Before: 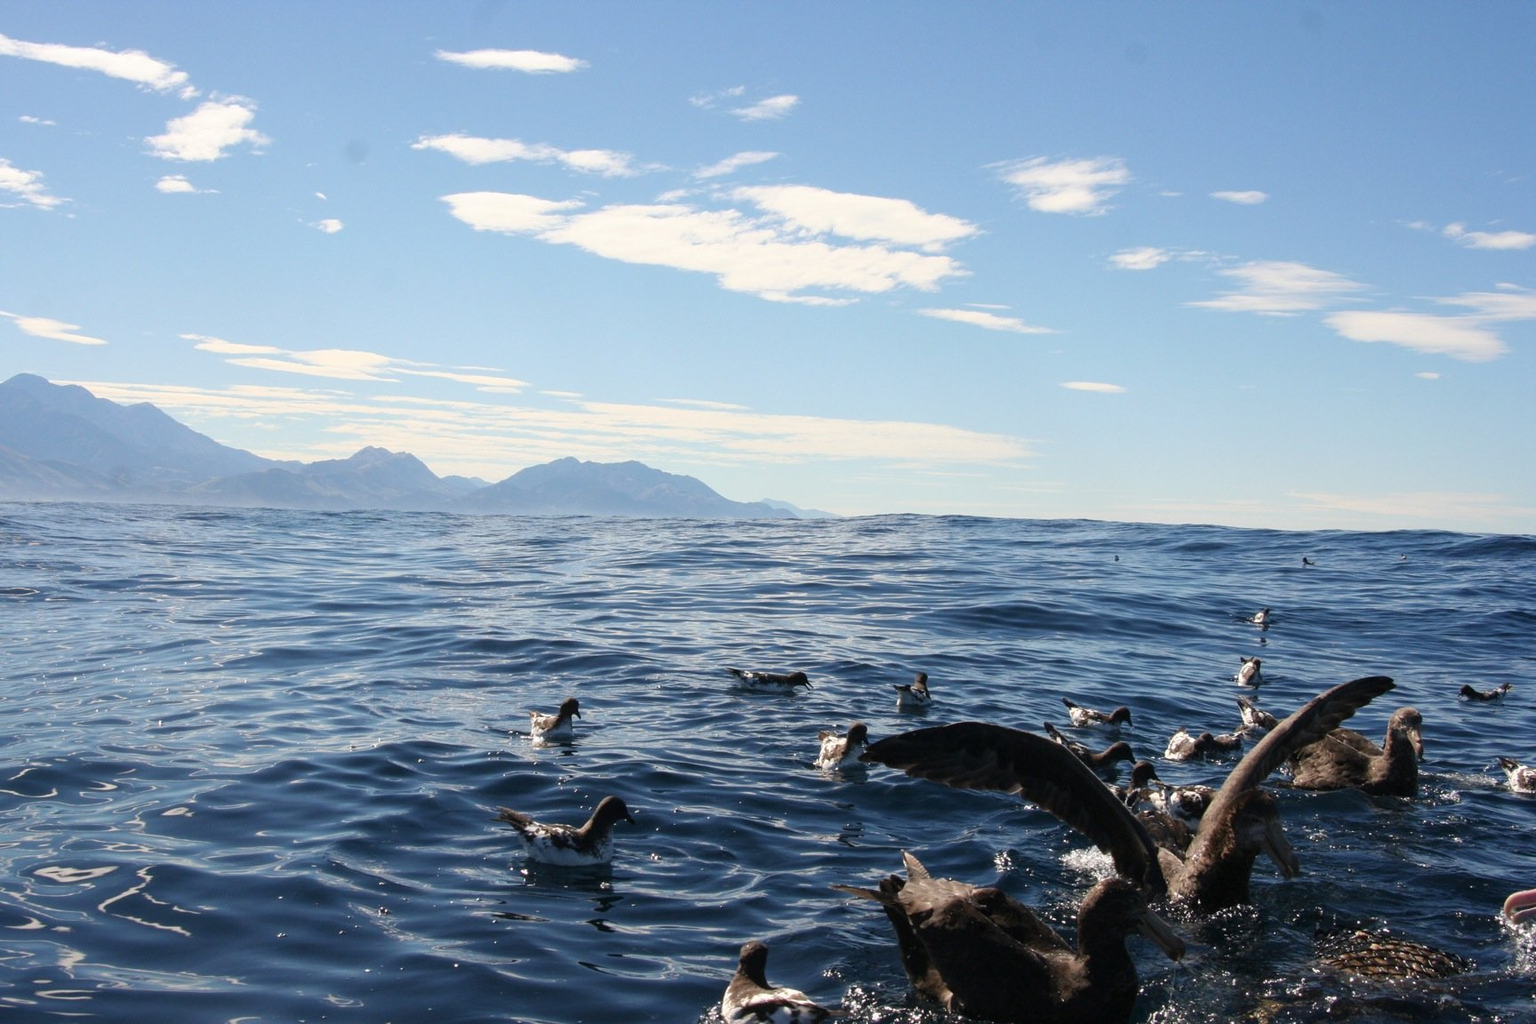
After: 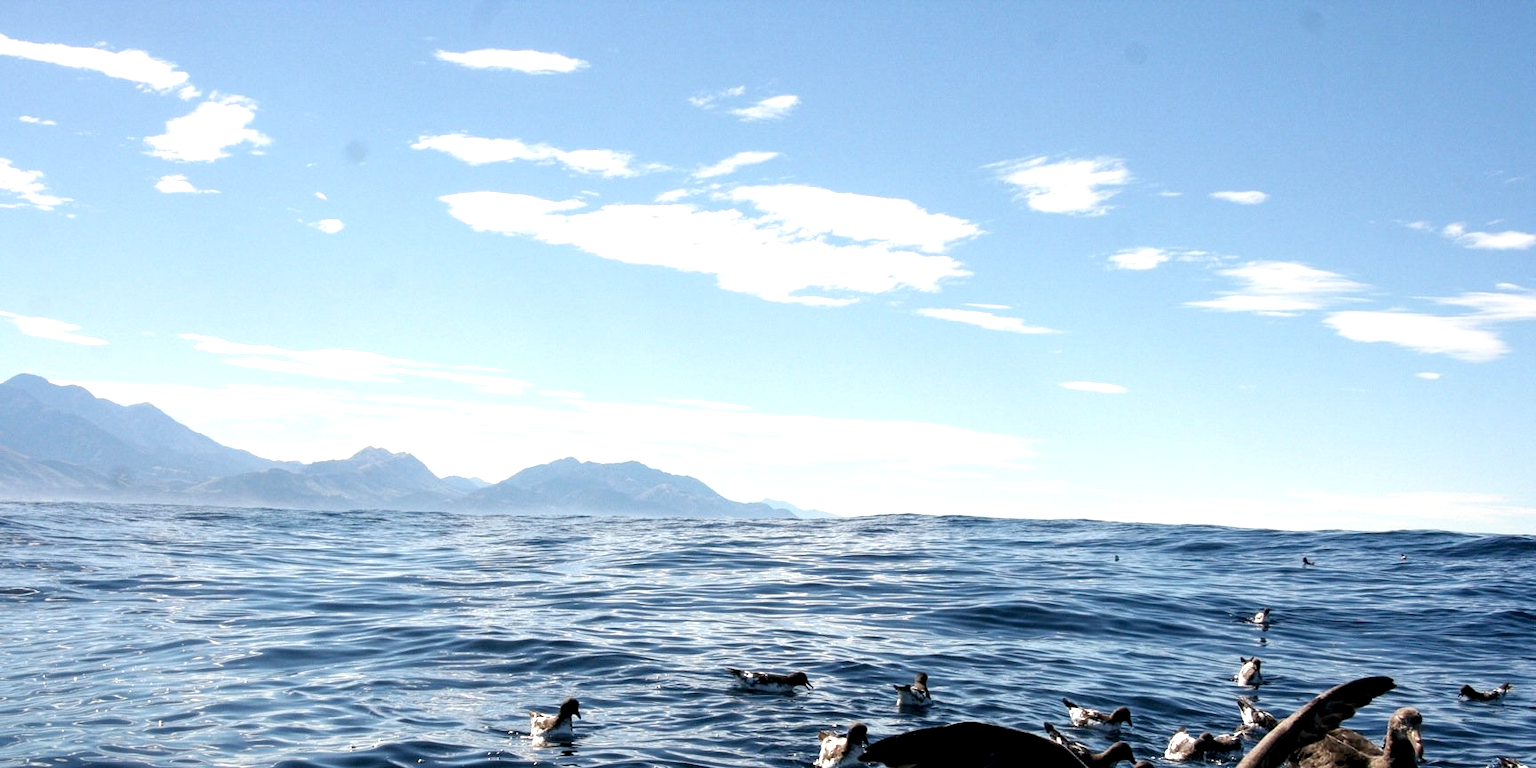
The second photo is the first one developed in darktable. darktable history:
exposure: exposure 0.402 EV, compensate exposure bias true, compensate highlight preservation false
crop: bottom 24.95%
local contrast: highlights 138%, shadows 120%, detail 138%, midtone range 0.253
levels: mode automatic, black 0.048%
